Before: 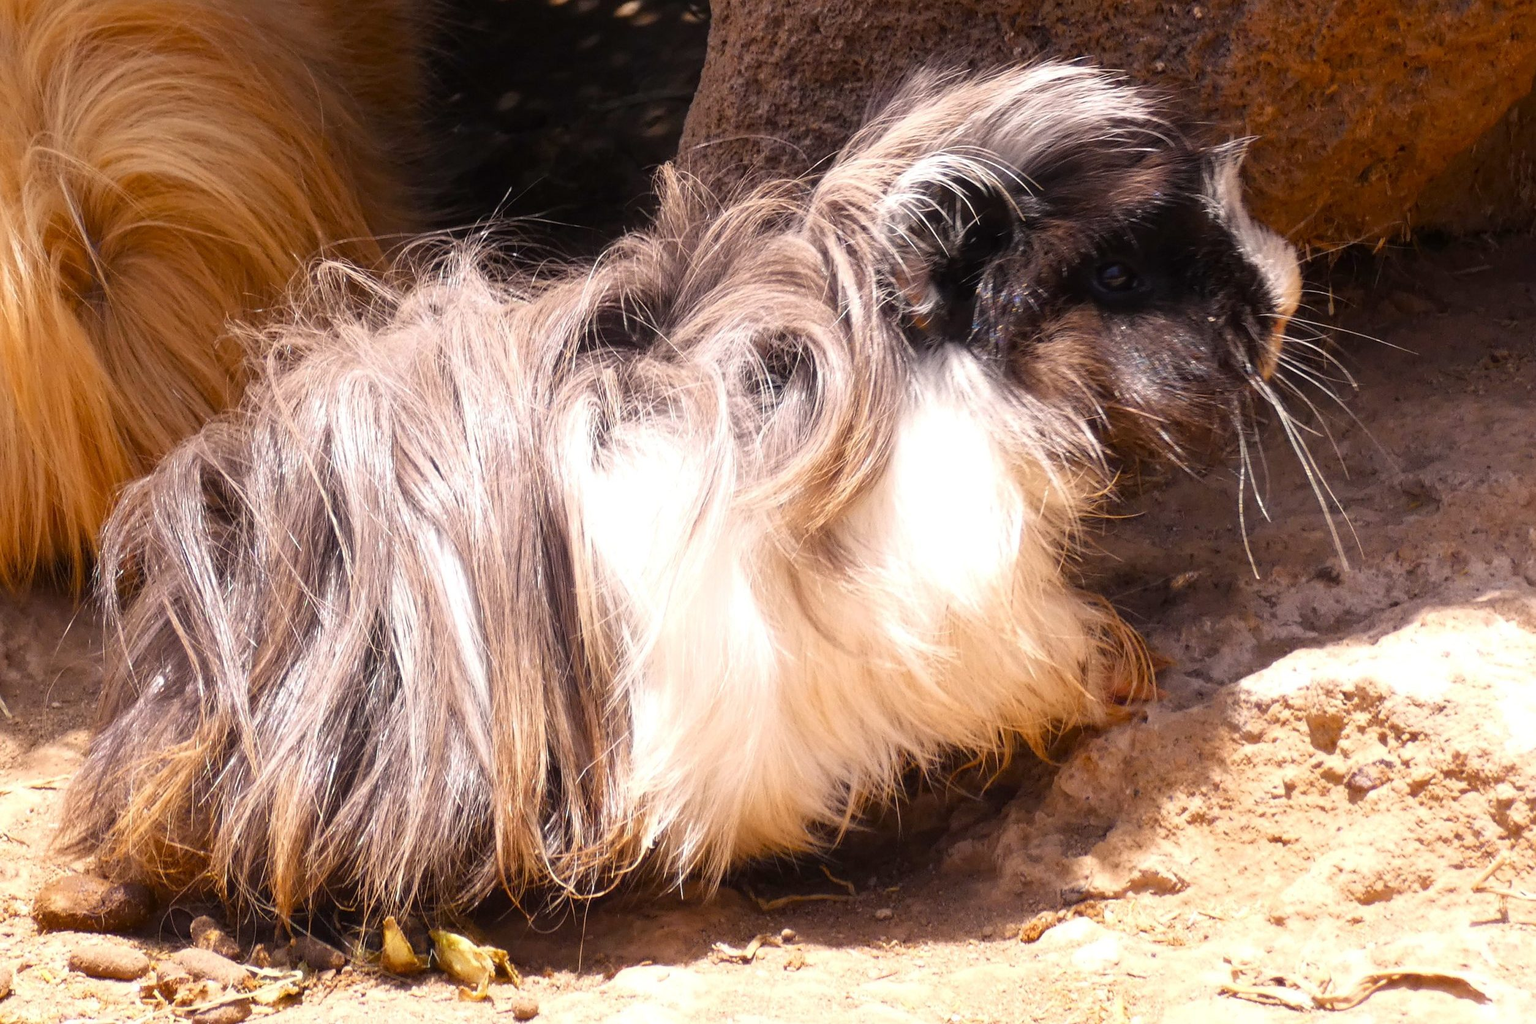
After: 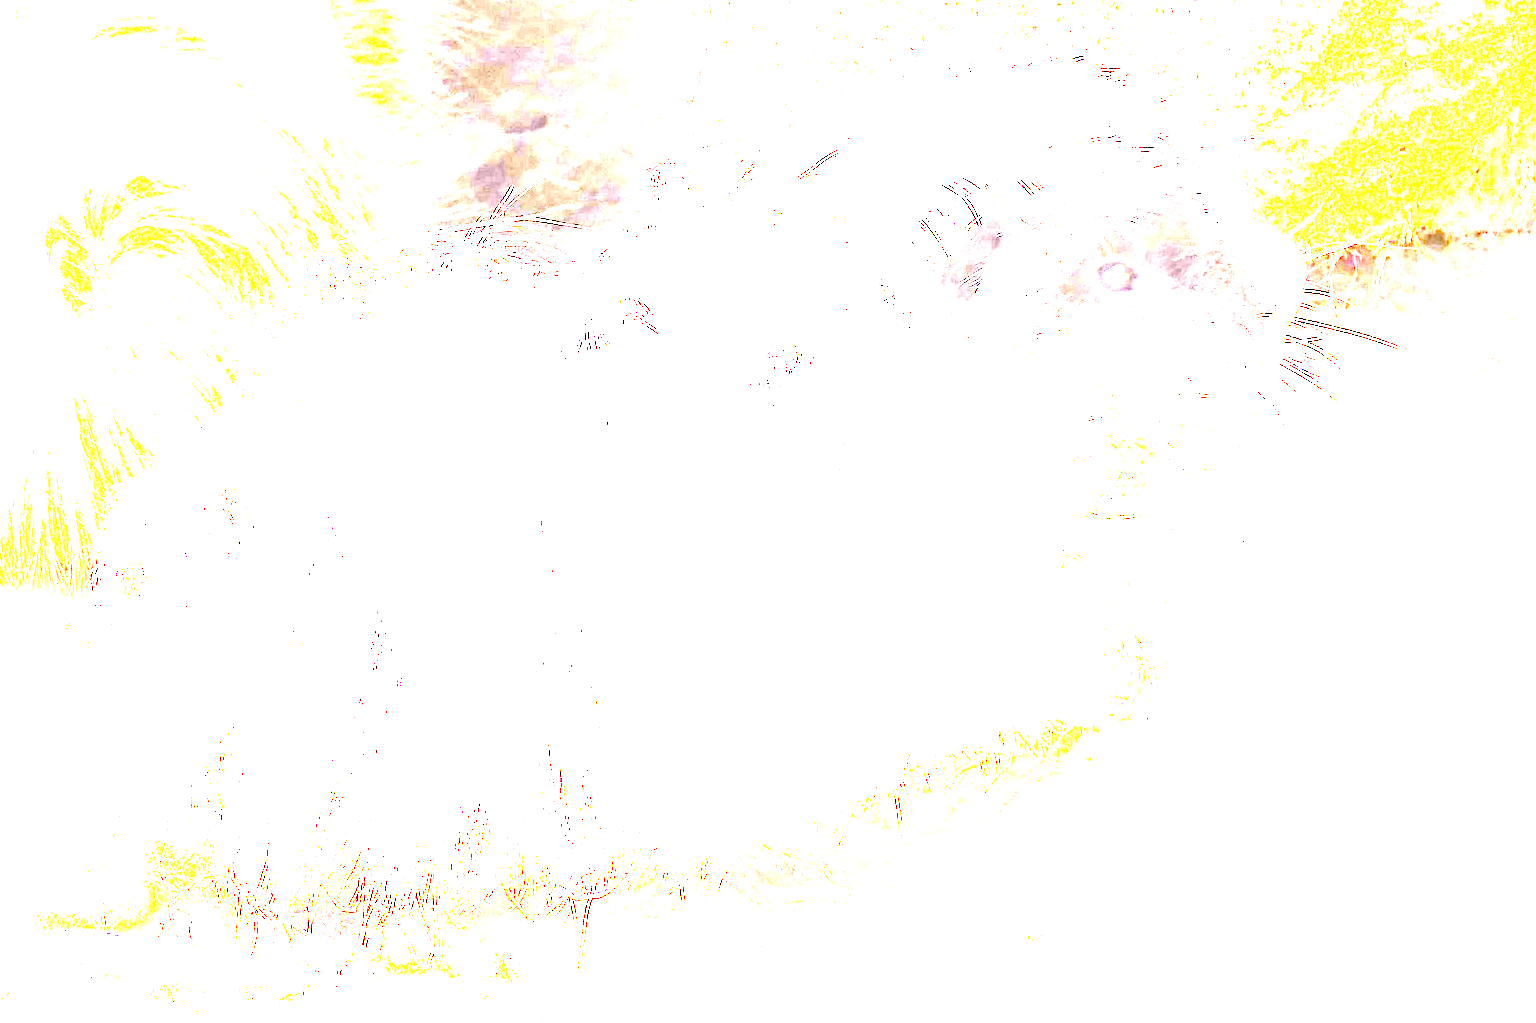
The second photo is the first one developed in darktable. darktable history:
shadows and highlights: shadows 30.86, highlights 0, soften with gaussian
exposure: exposure 8 EV, compensate highlight preservation false
local contrast: mode bilateral grid, contrast 20, coarseness 50, detail 132%, midtone range 0.2
